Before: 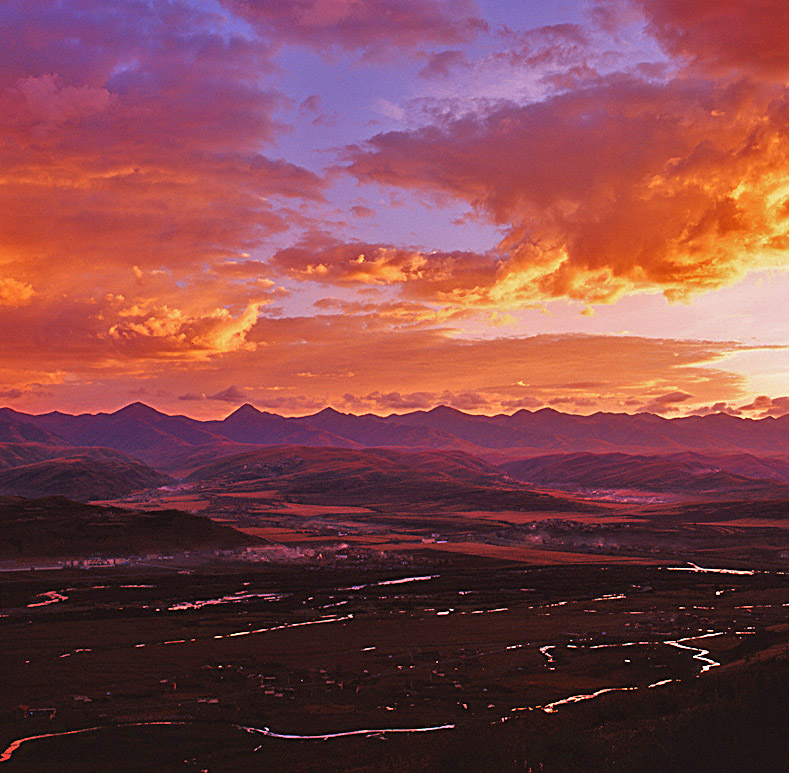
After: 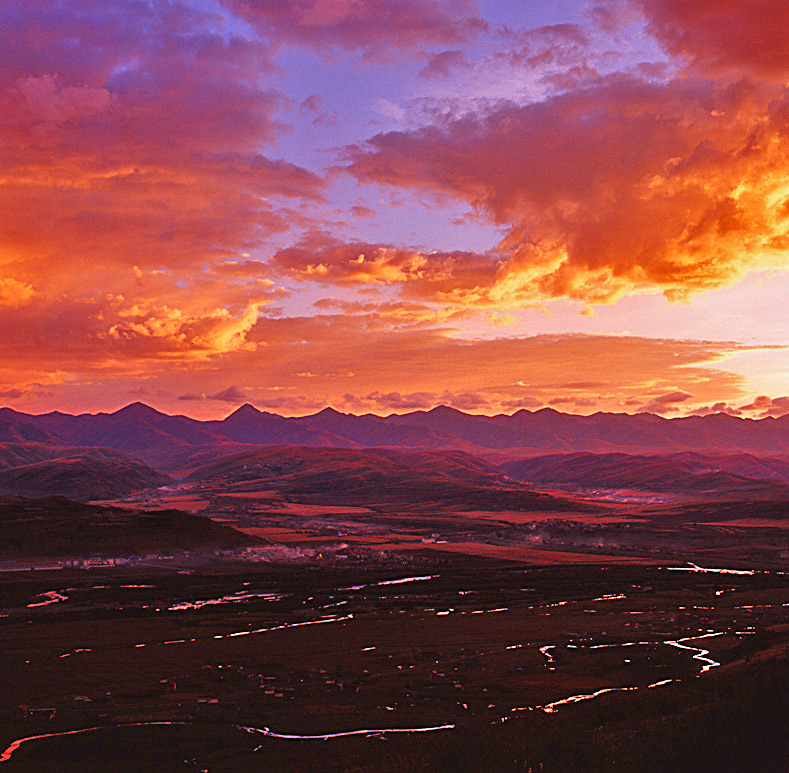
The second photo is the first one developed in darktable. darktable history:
contrast brightness saturation: contrast 0.097, brightness 0.028, saturation 0.088
